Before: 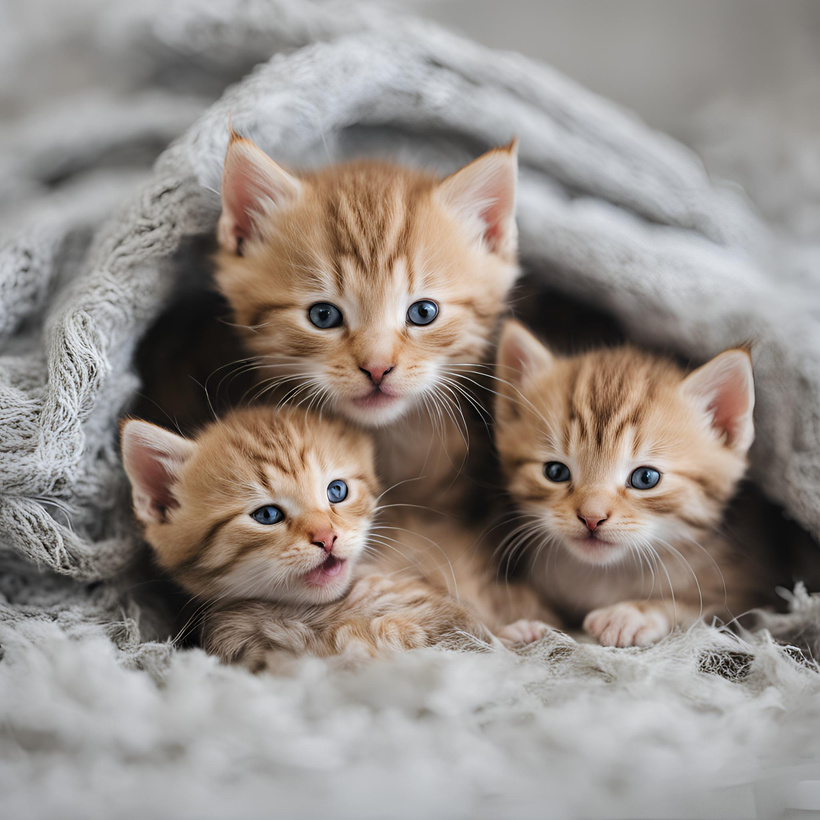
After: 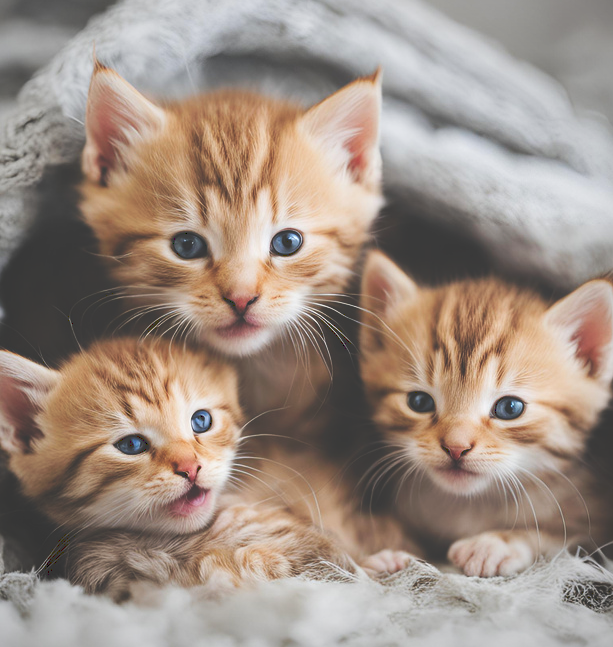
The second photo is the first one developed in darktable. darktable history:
tone curve: curves: ch0 [(0, 0) (0.003, 0.224) (0.011, 0.229) (0.025, 0.234) (0.044, 0.242) (0.069, 0.249) (0.1, 0.256) (0.136, 0.265) (0.177, 0.285) (0.224, 0.304) (0.277, 0.337) (0.335, 0.385) (0.399, 0.435) (0.468, 0.507) (0.543, 0.59) (0.623, 0.674) (0.709, 0.763) (0.801, 0.852) (0.898, 0.931) (1, 1)], preserve colors none
crop: left 16.619%, top 8.611%, right 8.564%, bottom 12.485%
vignetting: fall-off radius 95.03%
contrast brightness saturation: saturation 0.126
